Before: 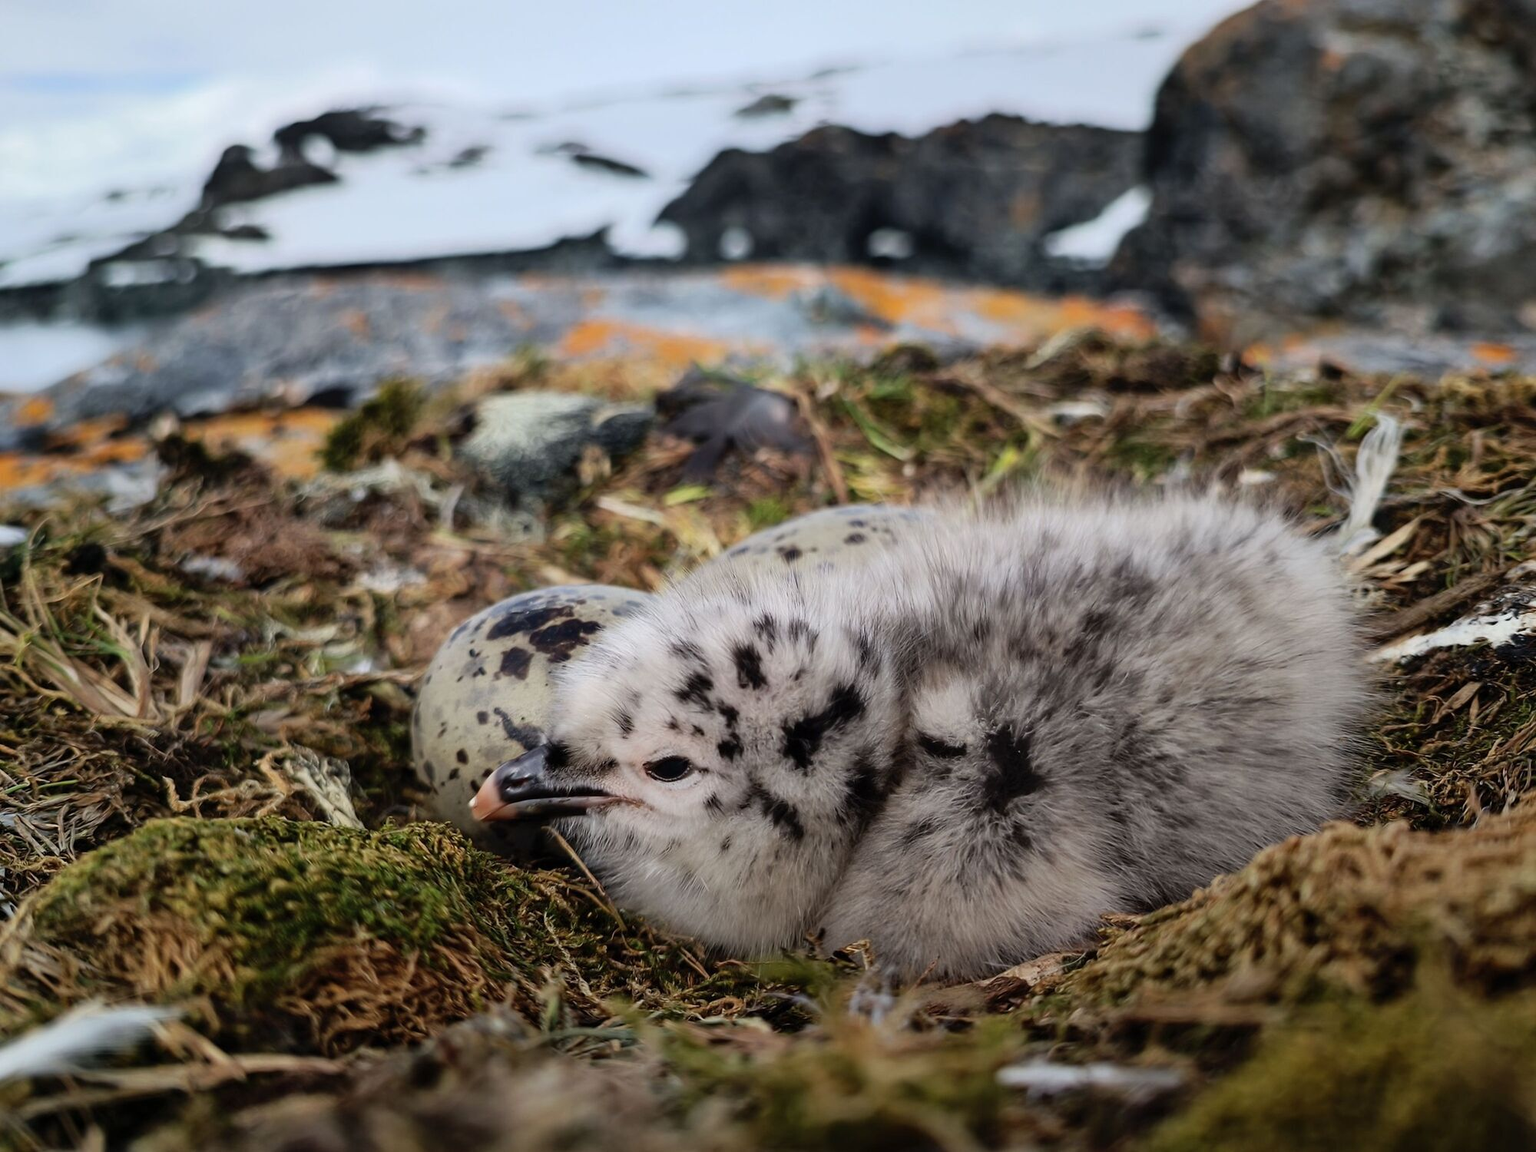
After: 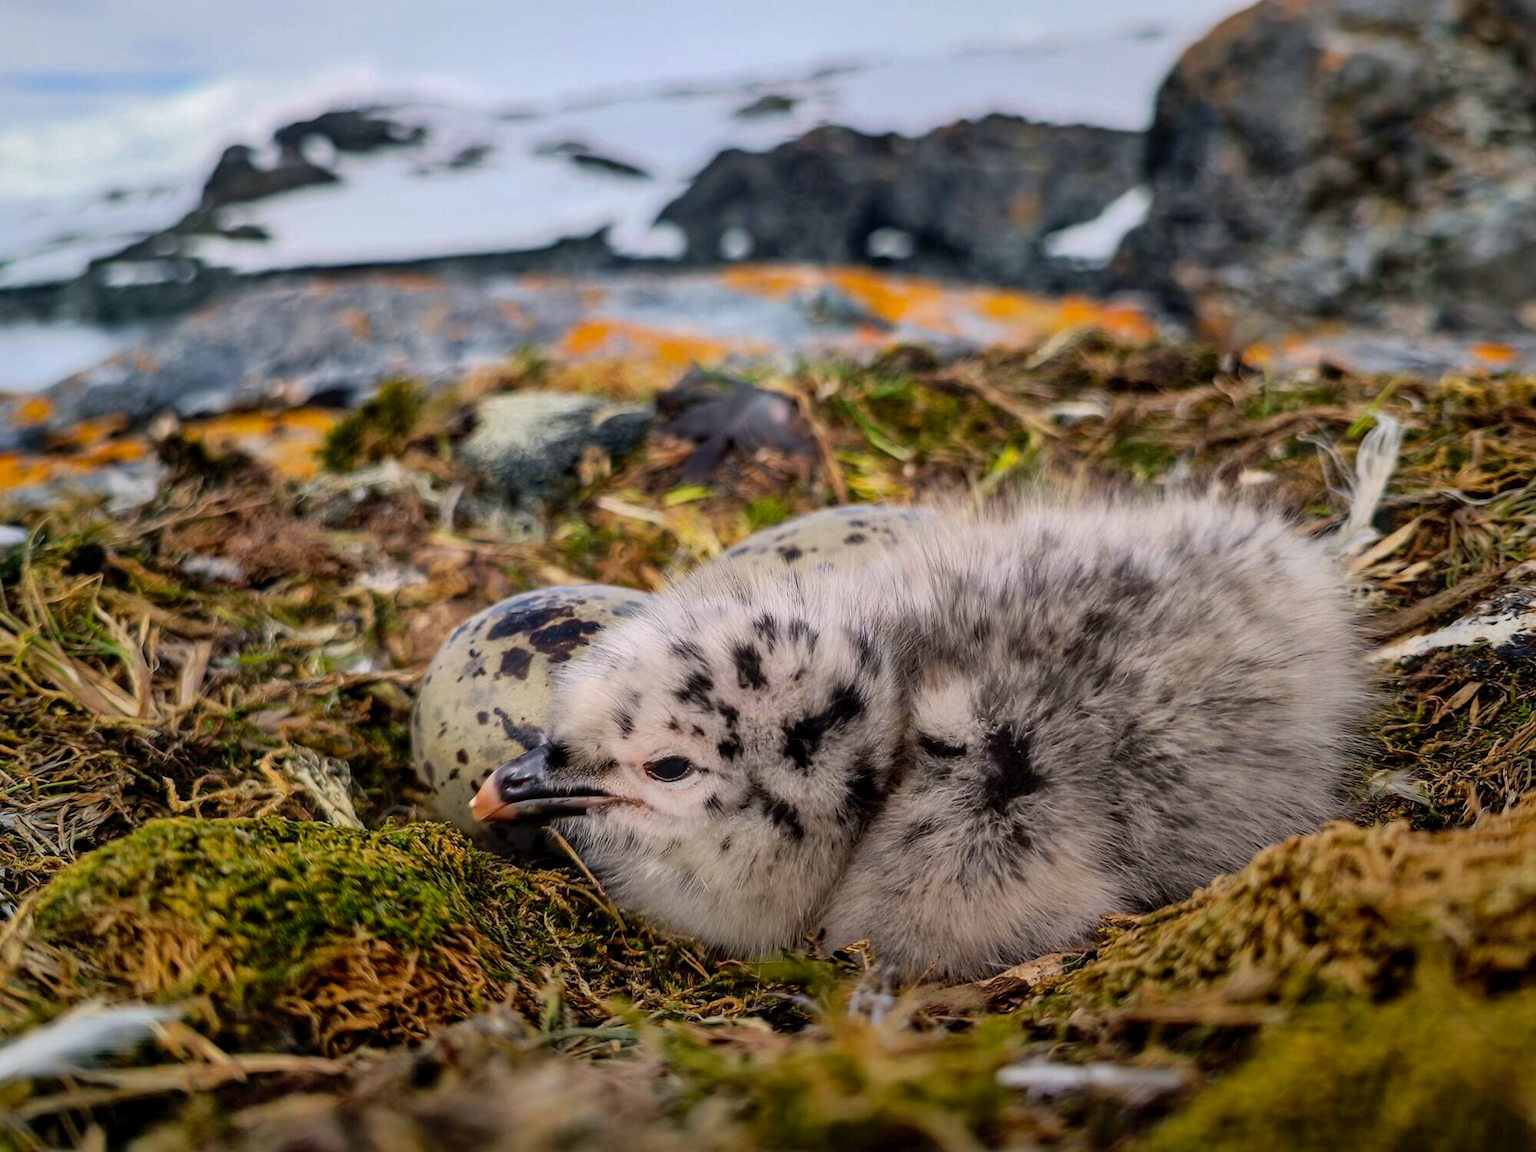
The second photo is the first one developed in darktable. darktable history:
color balance rgb: highlights gain › chroma 1.356%, highlights gain › hue 51.29°, perceptual saturation grading › global saturation 30.191%, global vibrance 20%
local contrast: on, module defaults
shadows and highlights: on, module defaults
exposure: compensate highlight preservation false
